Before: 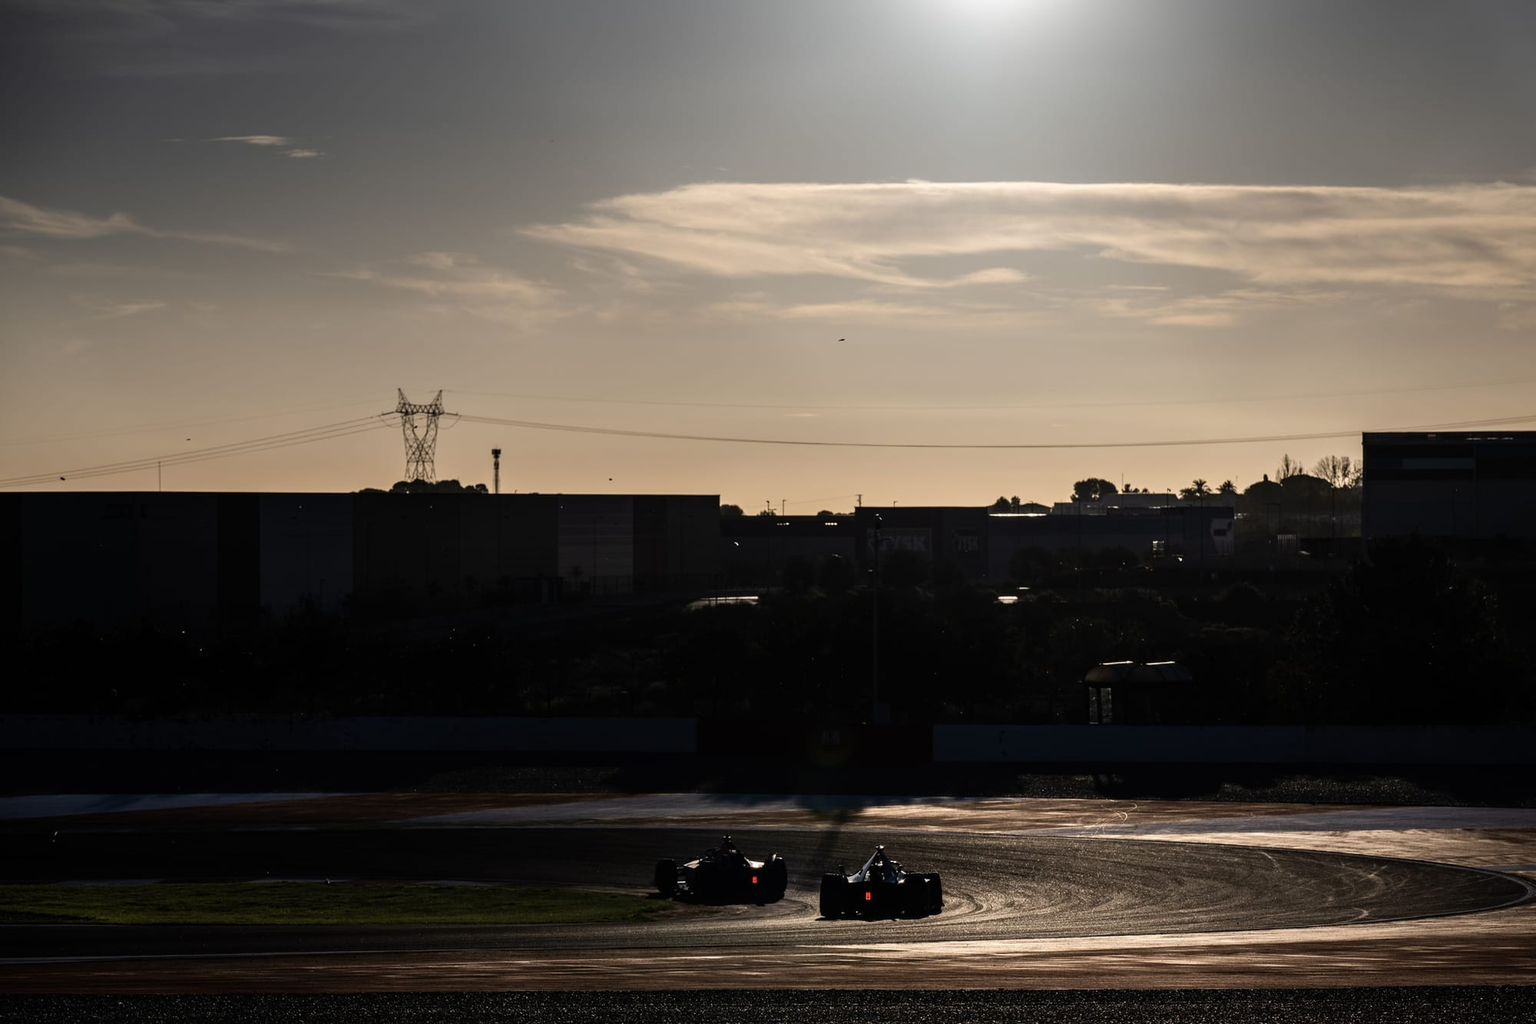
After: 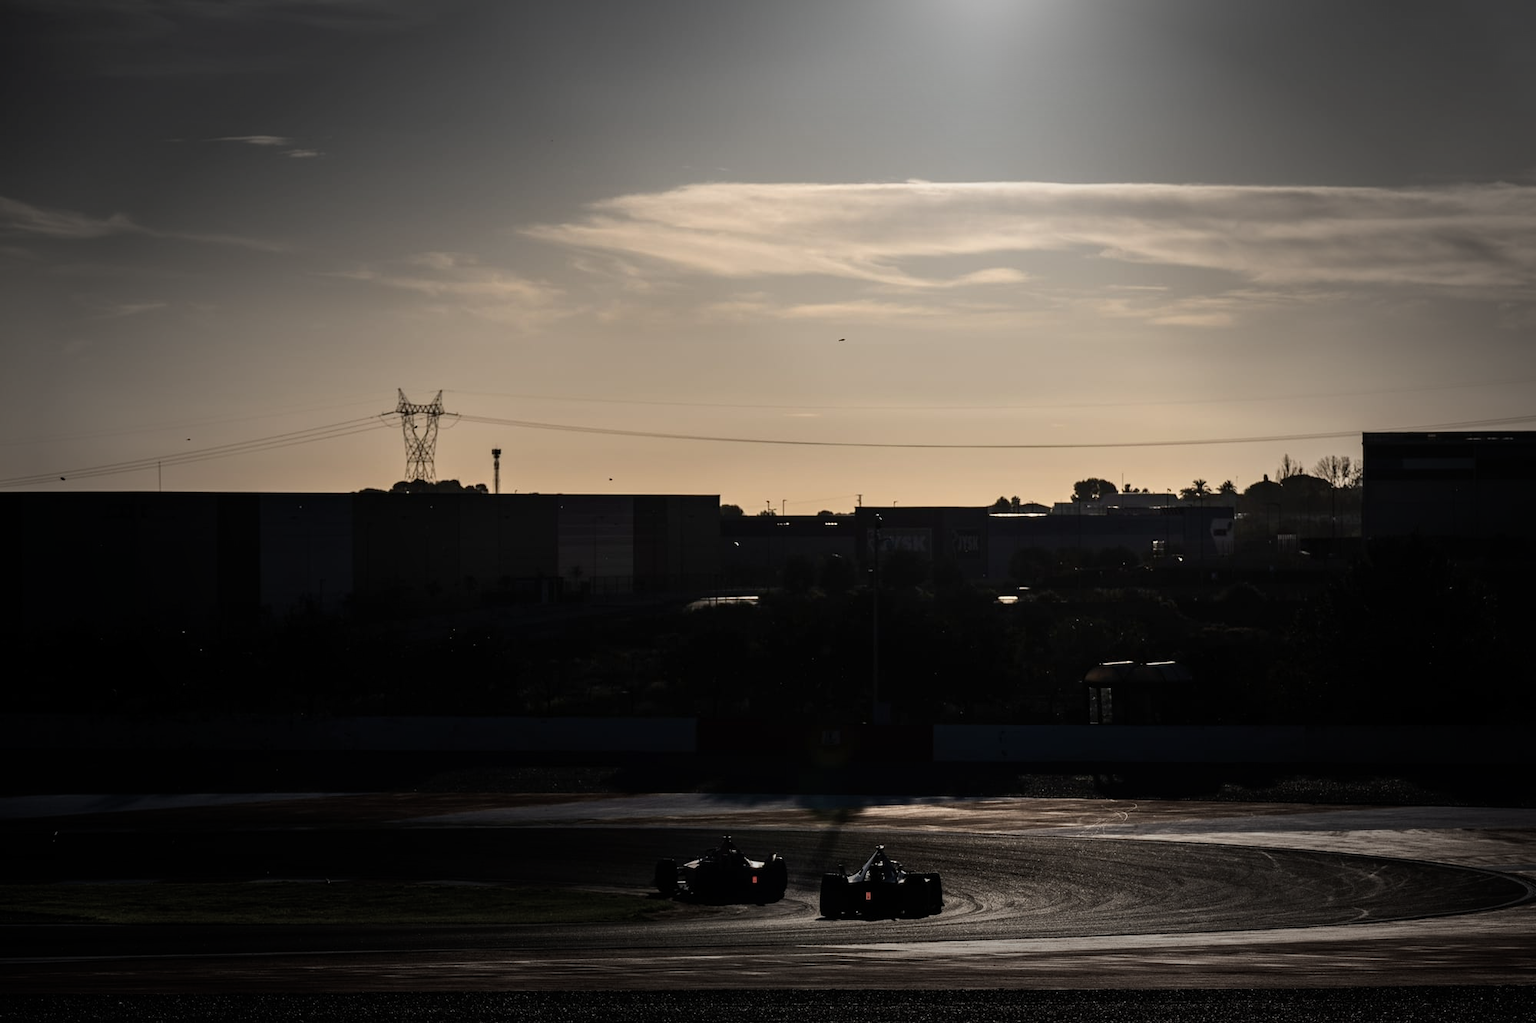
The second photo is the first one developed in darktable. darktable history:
vignetting: fall-off start 48.54%, brightness -0.575, center (0.034, -0.092), automatic ratio true, width/height ratio 1.295
